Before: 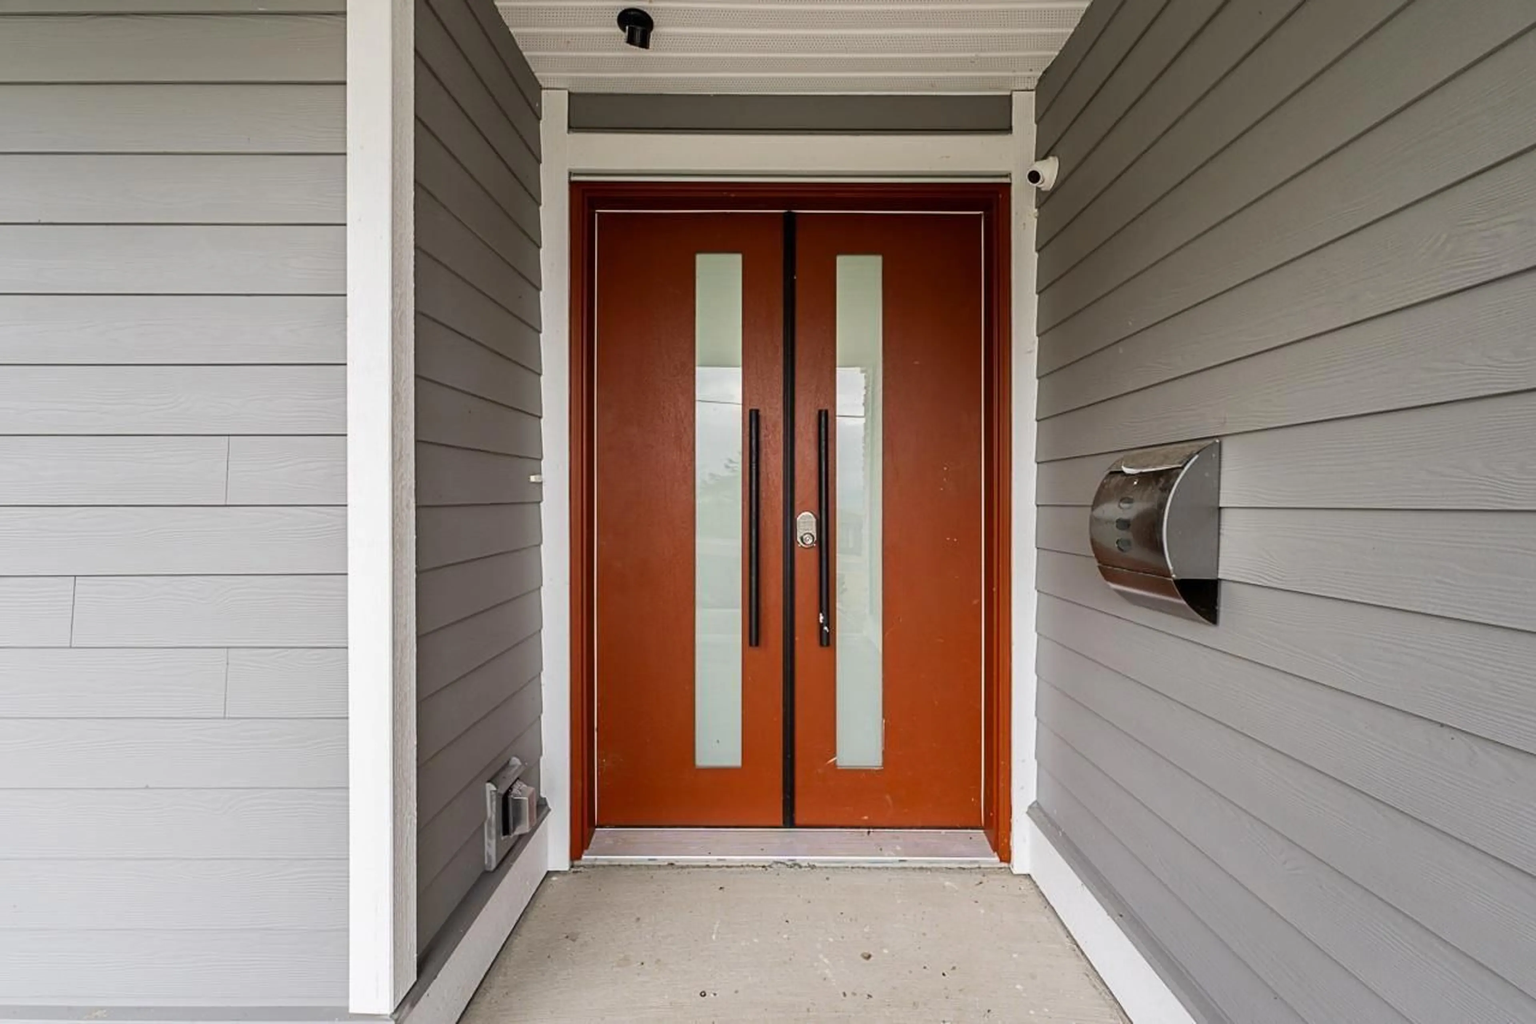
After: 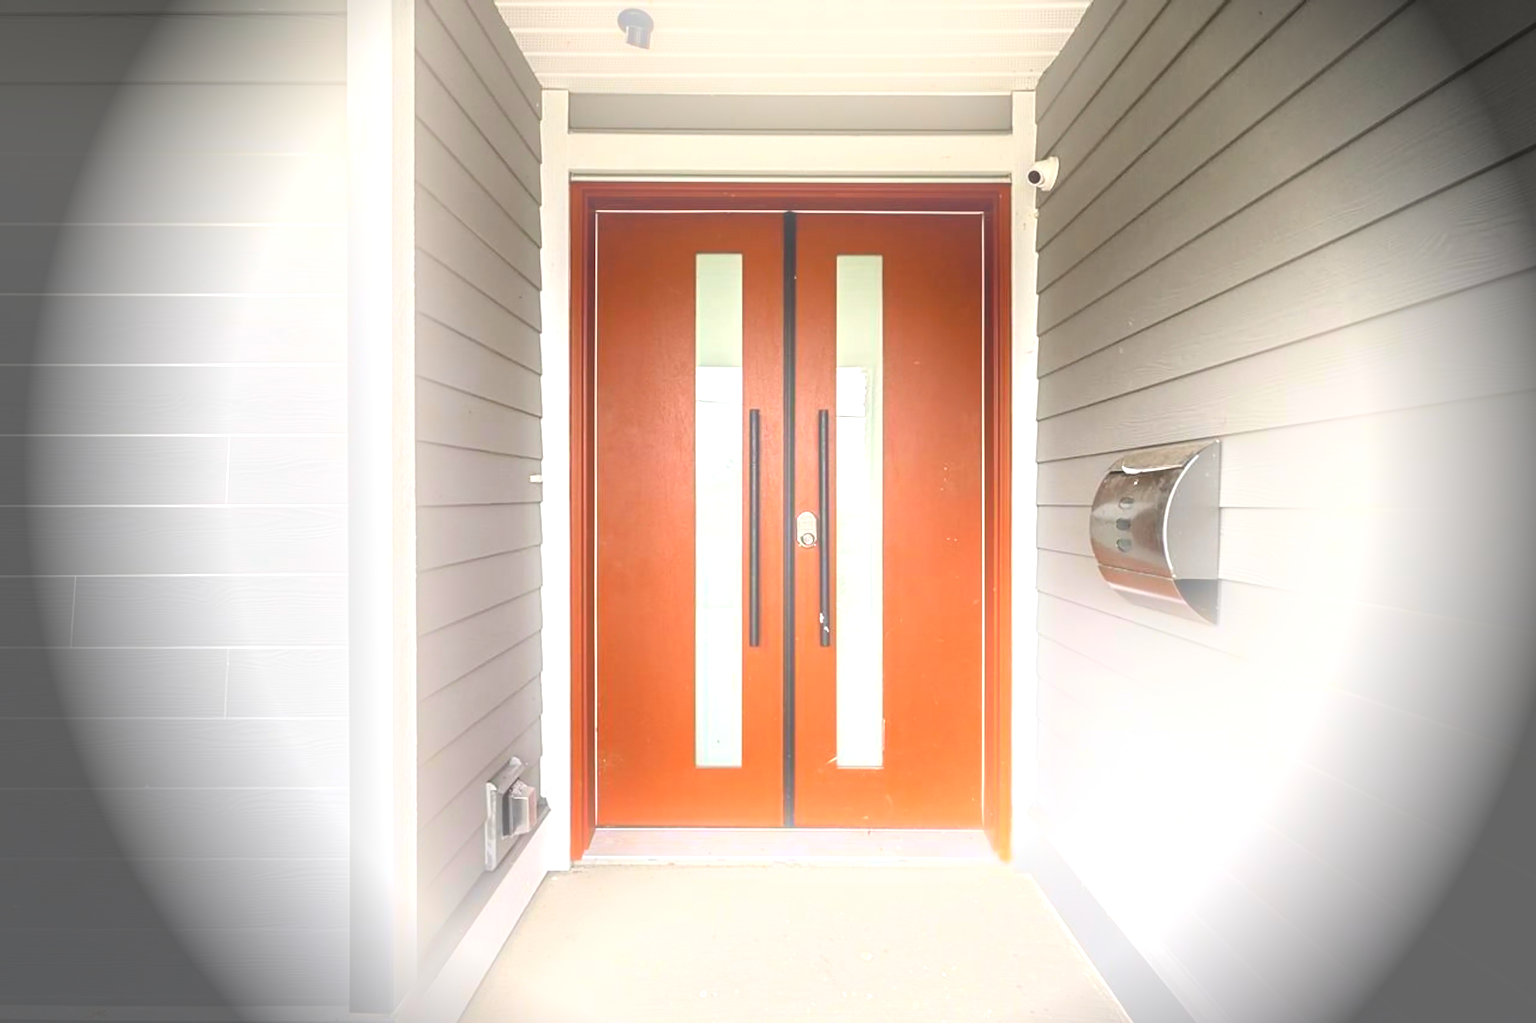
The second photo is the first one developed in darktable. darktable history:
bloom: size 38%, threshold 95%, strength 30%
vignetting: fall-off start 76.42%, fall-off radius 27.36%, brightness -0.872, center (0.037, -0.09), width/height ratio 0.971
exposure: black level correction 0, exposure 1.2 EV, compensate exposure bias true, compensate highlight preservation false
